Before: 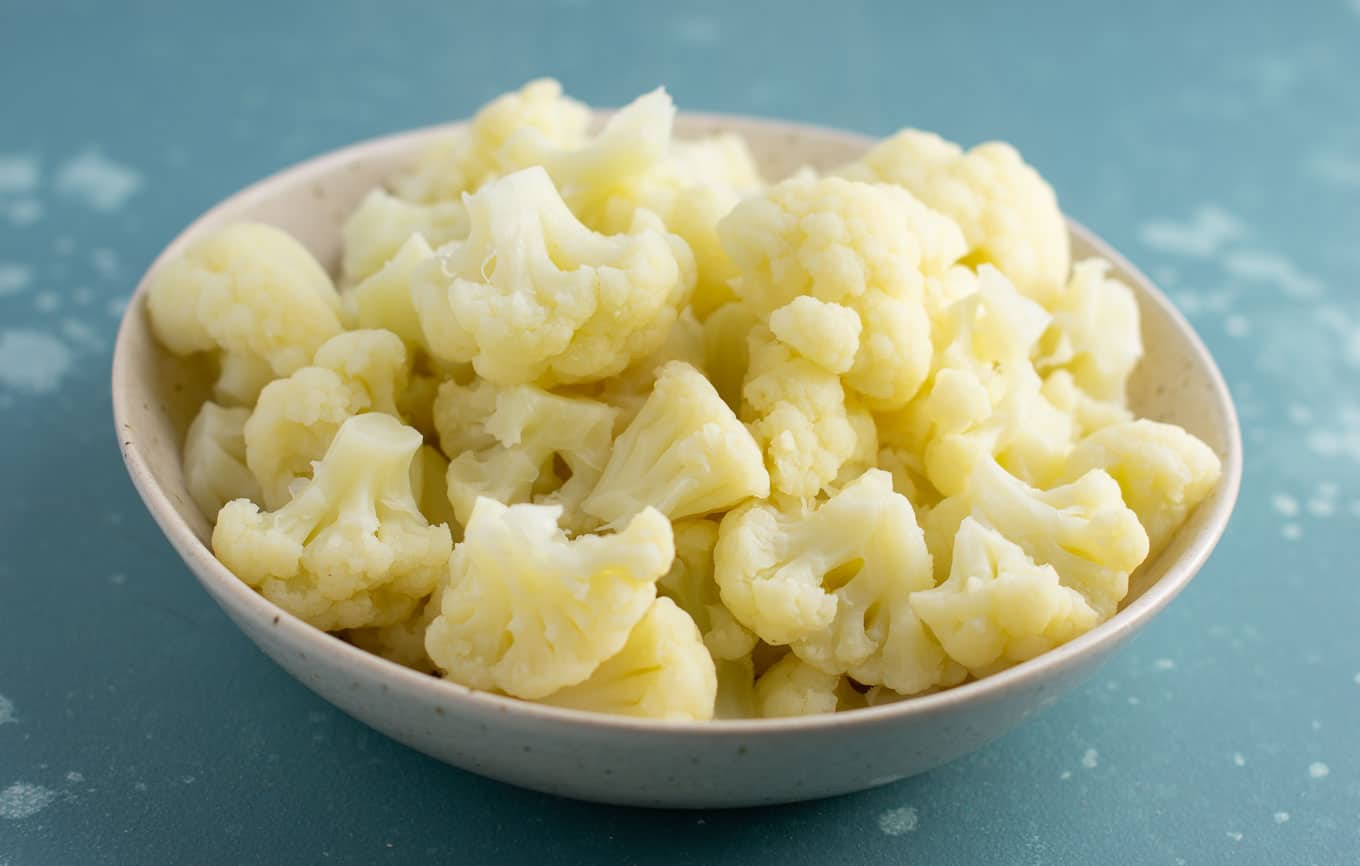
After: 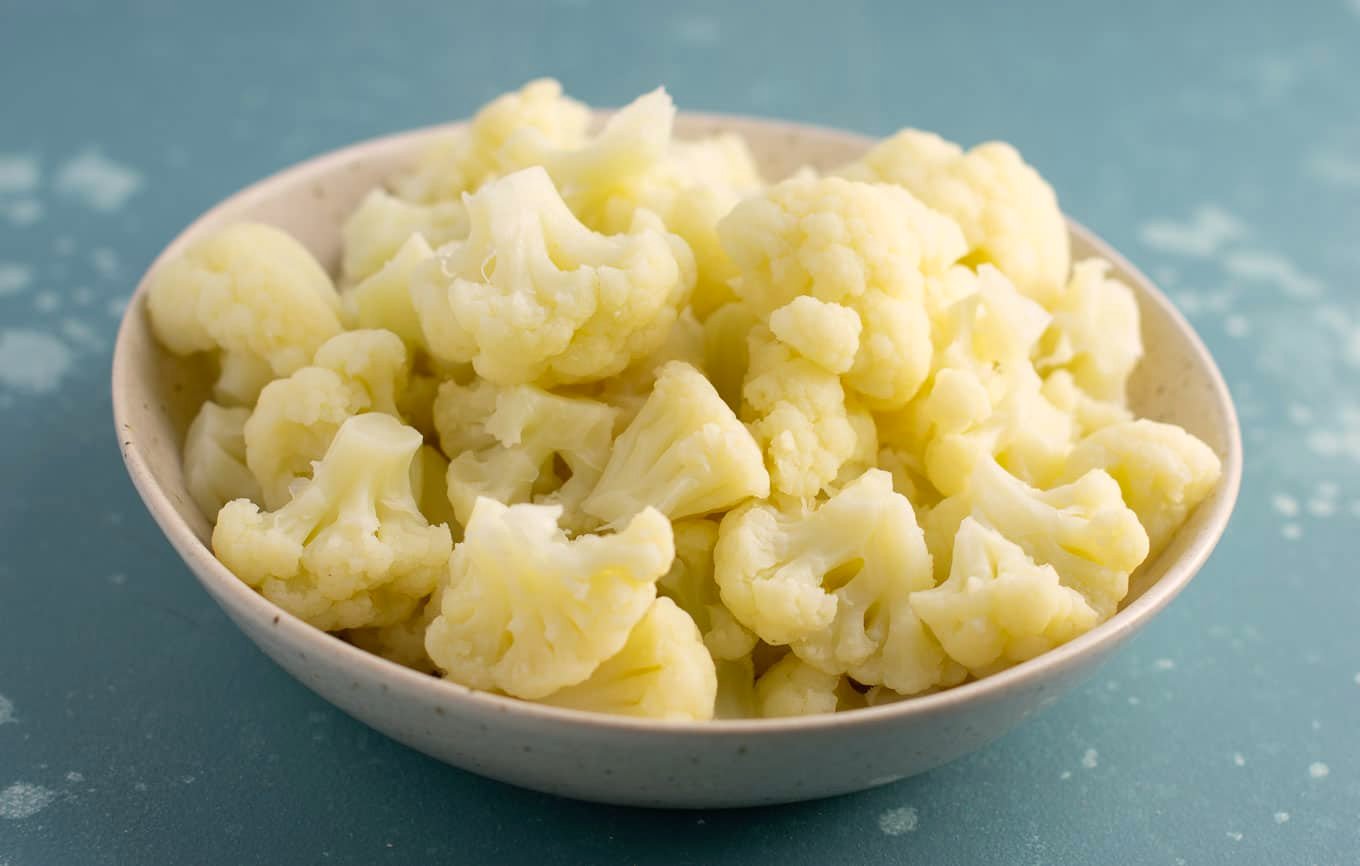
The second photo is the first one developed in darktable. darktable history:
color correction: highlights a* 3.76, highlights b* 5.13
